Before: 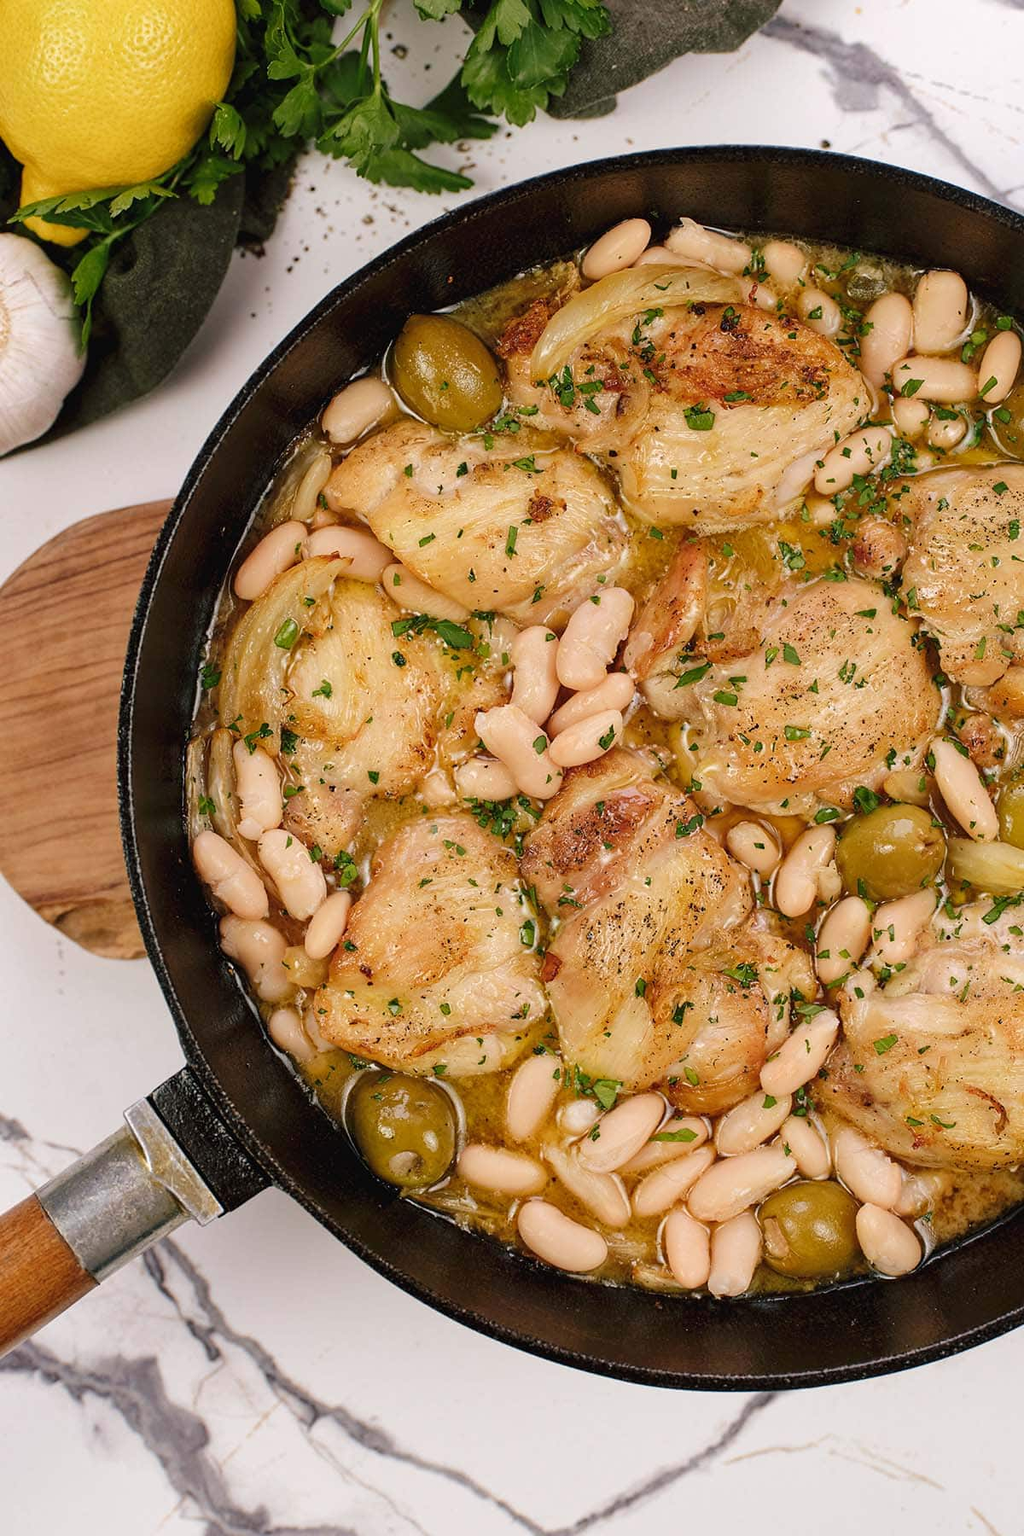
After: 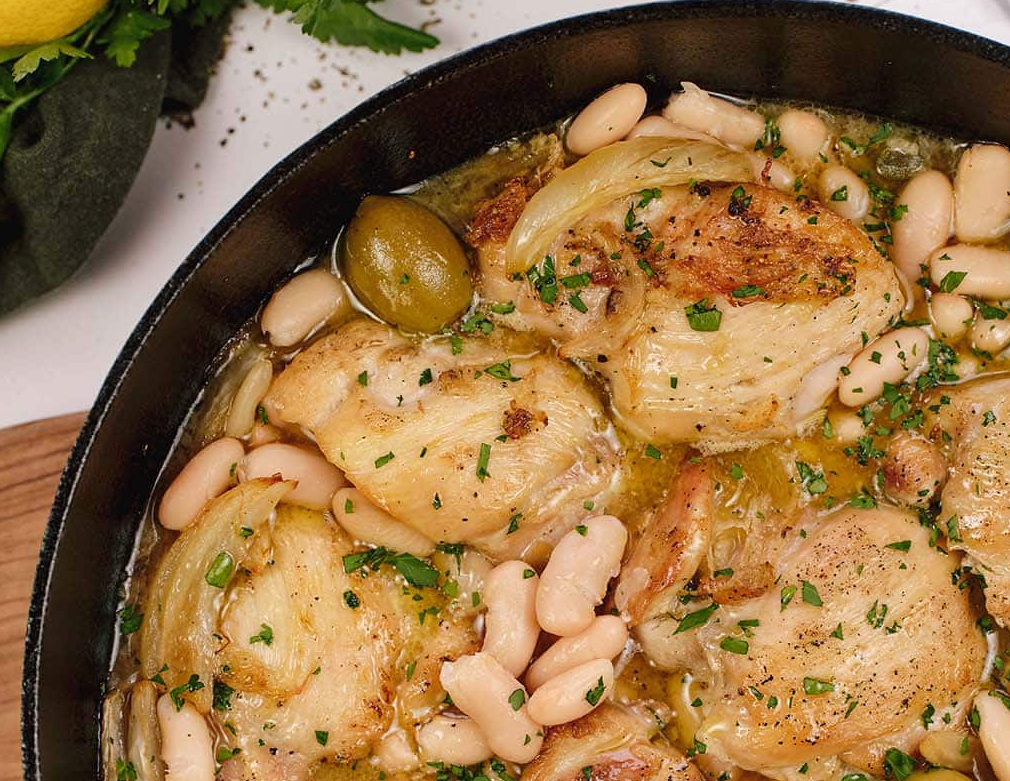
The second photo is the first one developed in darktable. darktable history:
crop and rotate: left 9.702%, top 9.618%, right 6.128%, bottom 46.976%
